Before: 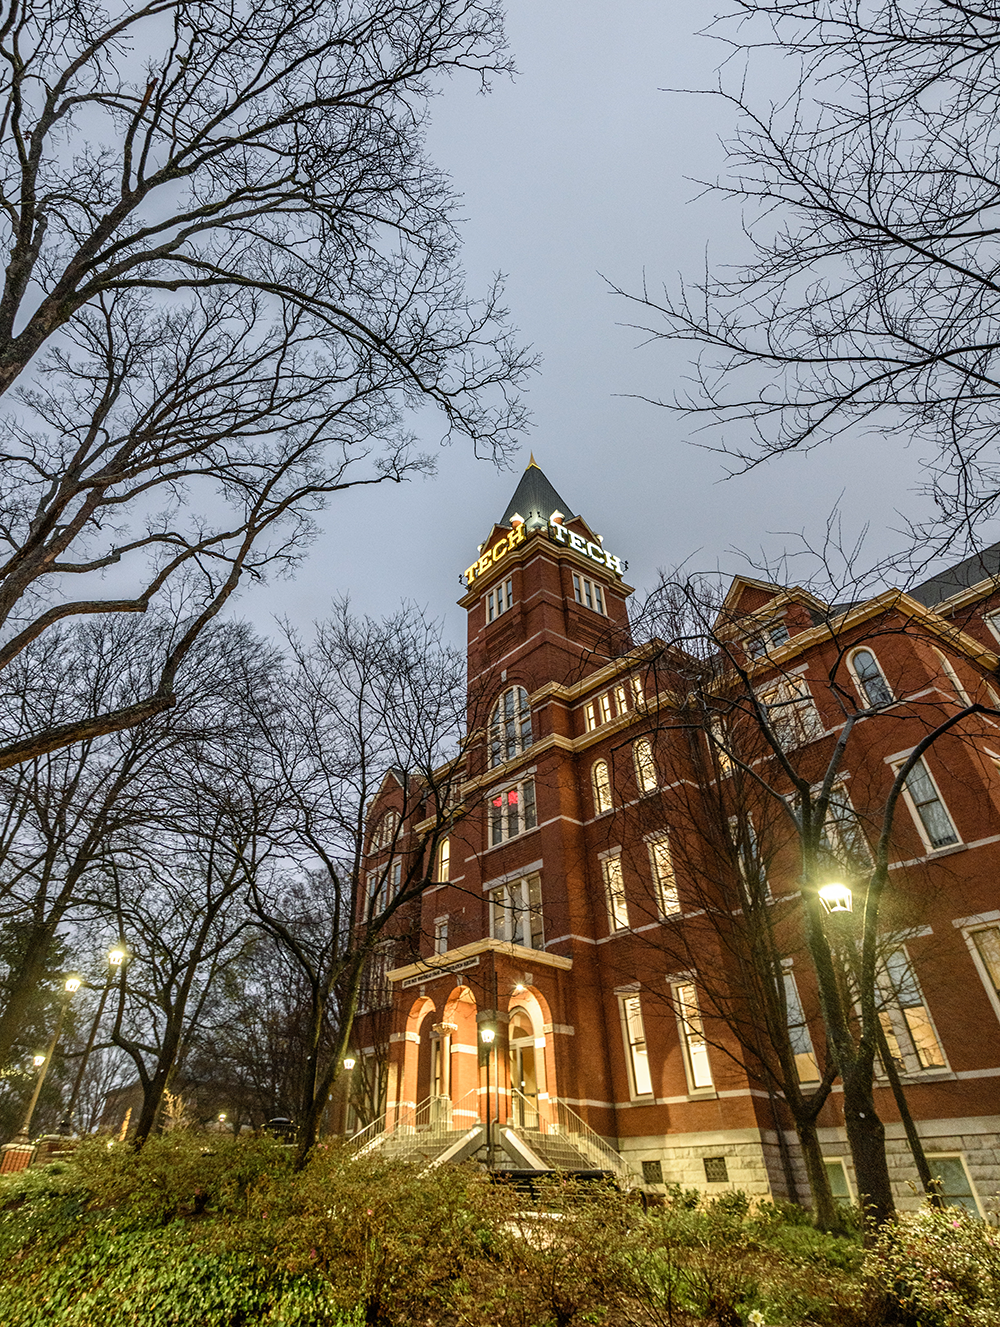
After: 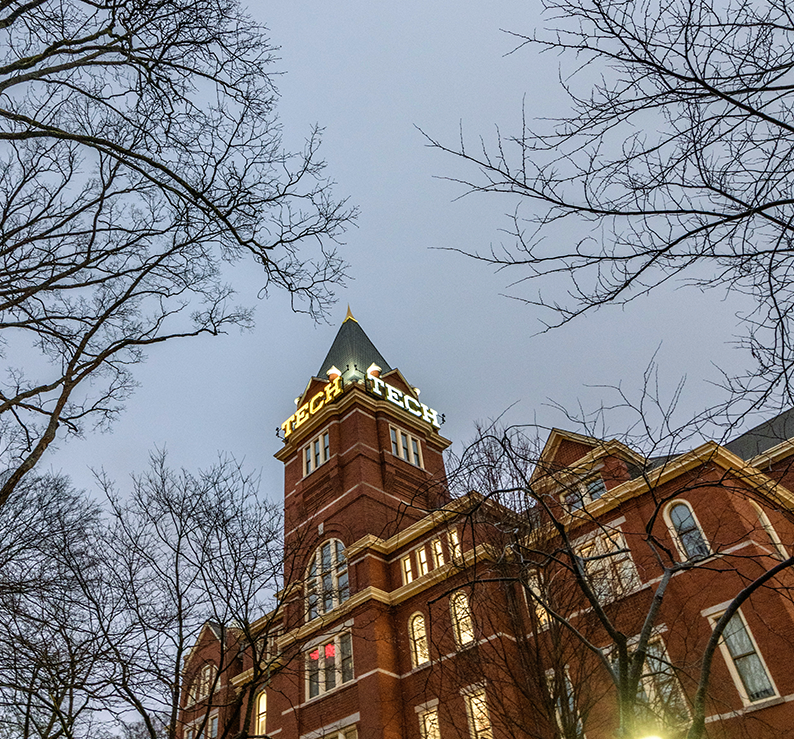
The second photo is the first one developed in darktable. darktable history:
crop: left 18.38%, top 11.092%, right 2.134%, bottom 33.217%
velvia: on, module defaults
